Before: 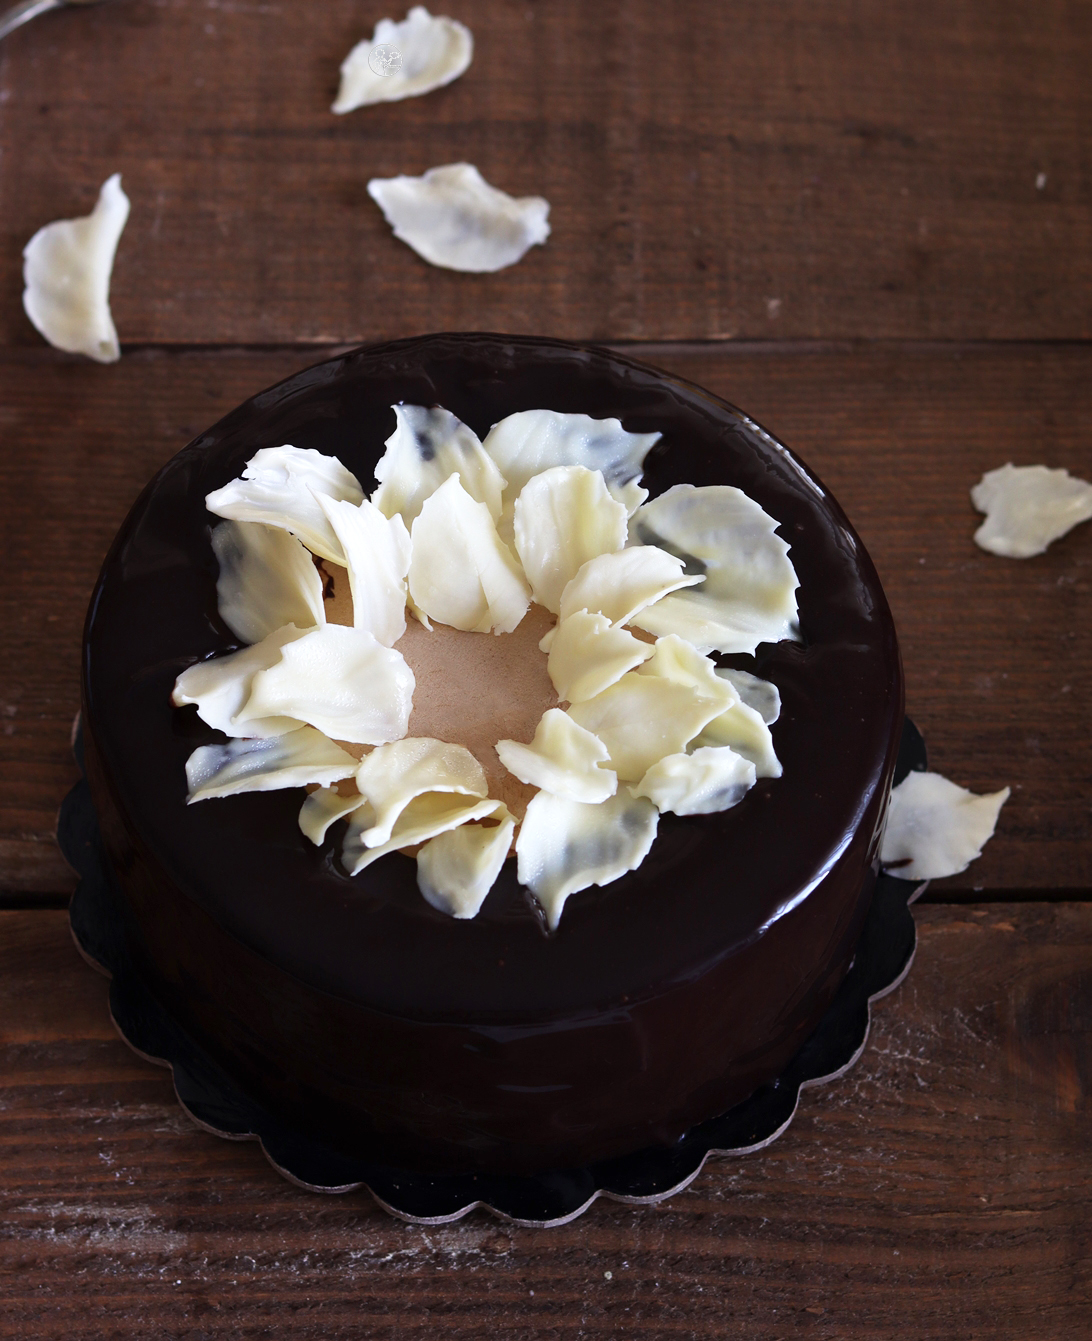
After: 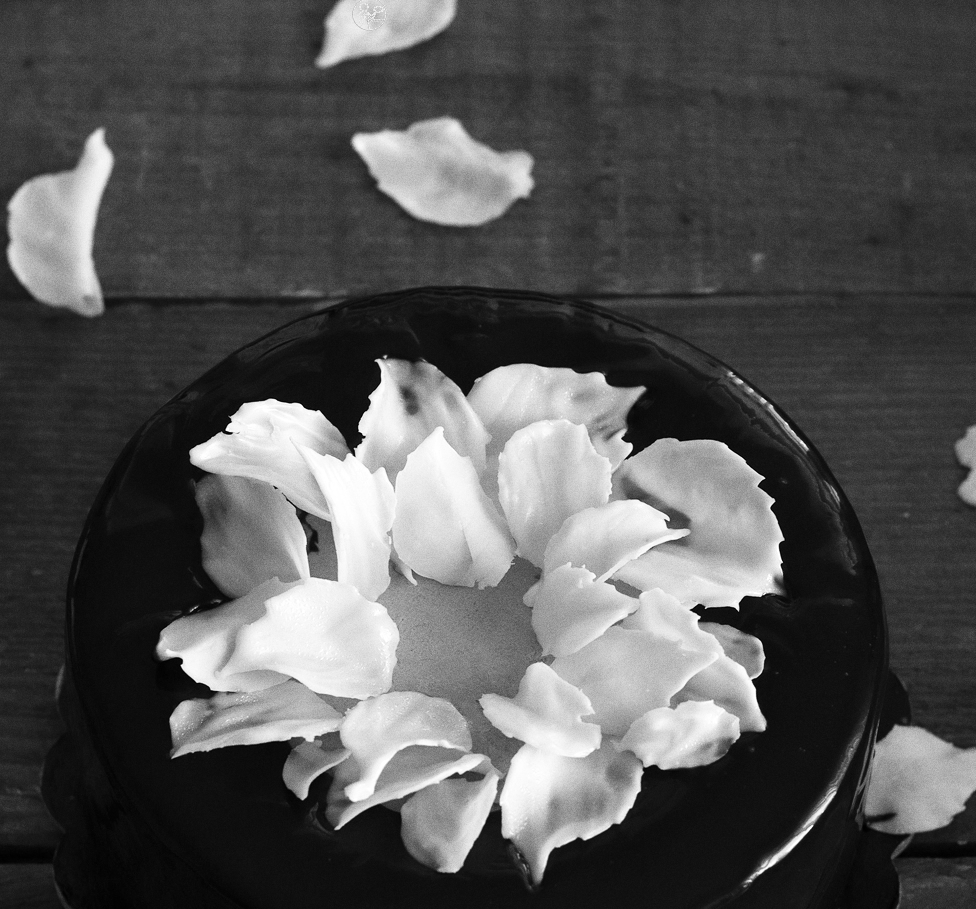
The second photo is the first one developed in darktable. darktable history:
monochrome: on, module defaults
grain: on, module defaults
tone equalizer: on, module defaults
crop: left 1.509%, top 3.452%, right 7.696%, bottom 28.452%
